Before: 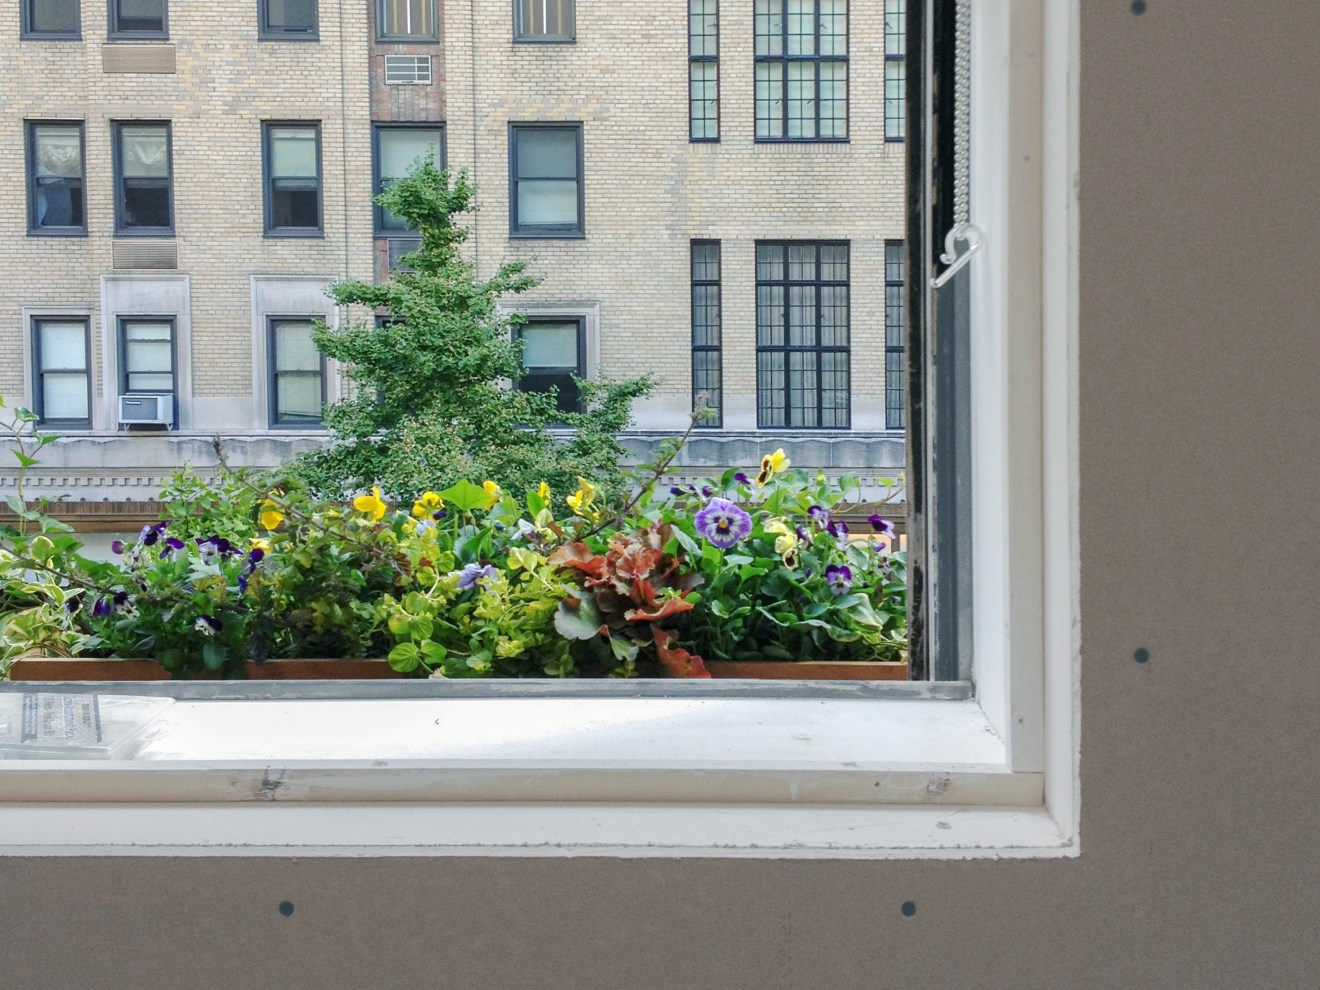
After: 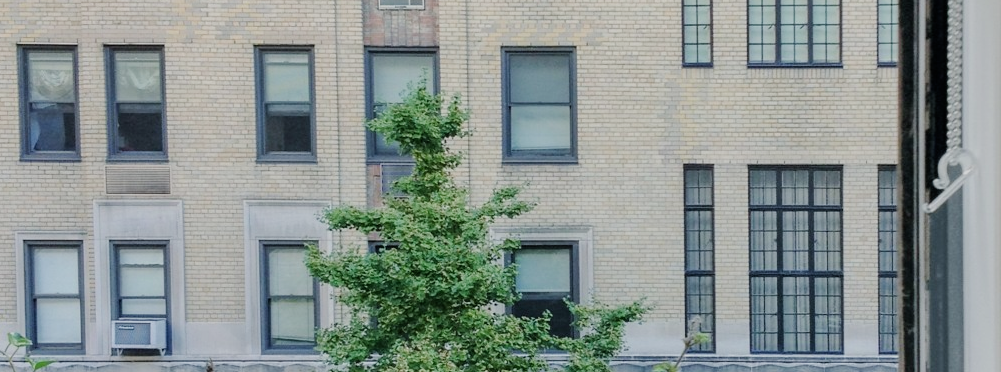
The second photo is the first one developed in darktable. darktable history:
crop: left 0.544%, top 7.645%, right 23.594%, bottom 54.732%
filmic rgb: black relative exposure -7.65 EV, white relative exposure 4.56 EV, hardness 3.61
